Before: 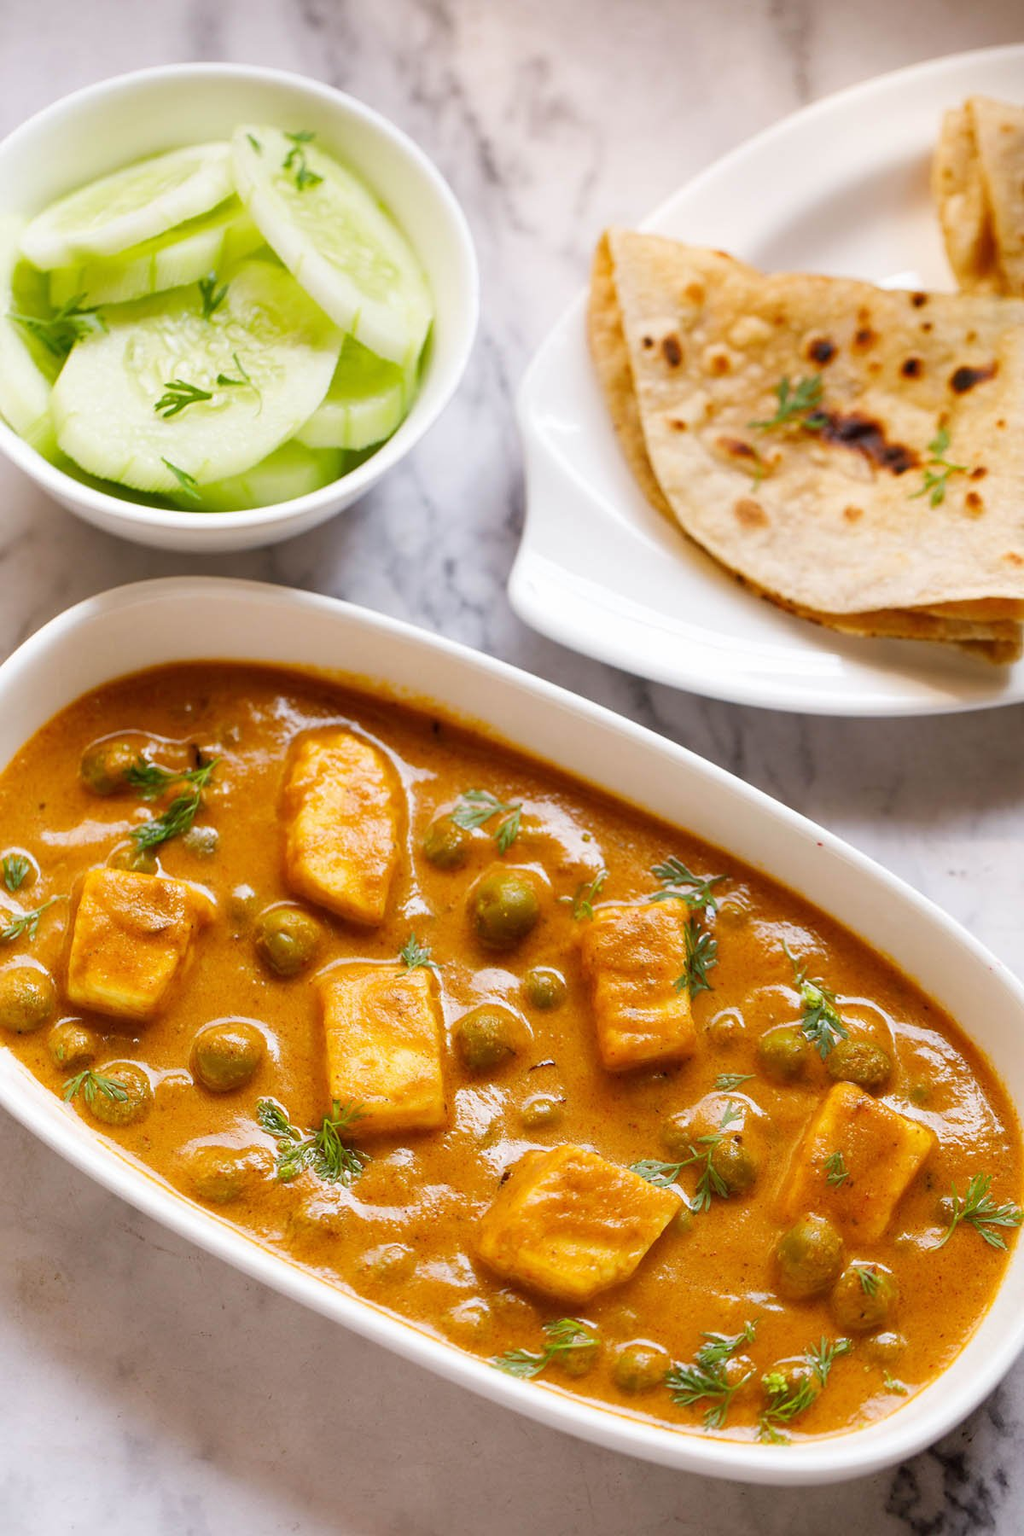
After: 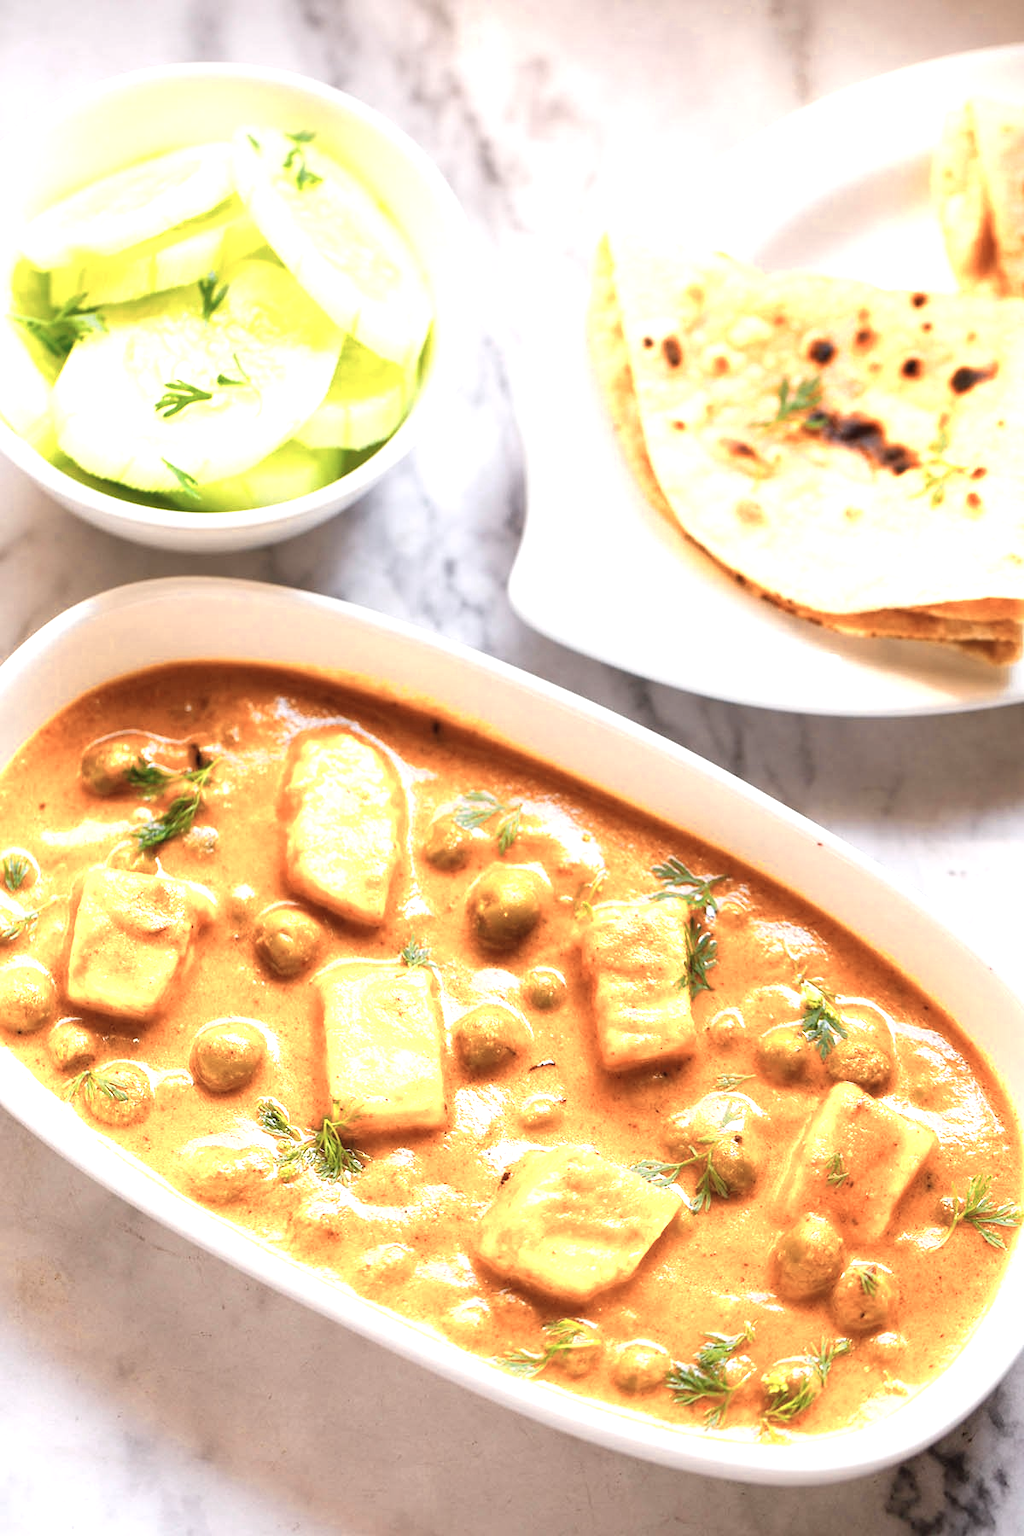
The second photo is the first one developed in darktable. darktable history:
exposure: black level correction -0.002, exposure 0.54 EV, compensate highlight preservation false
color zones: curves: ch0 [(0.018, 0.548) (0.224, 0.64) (0.425, 0.447) (0.675, 0.575) (0.732, 0.579)]; ch1 [(0.066, 0.487) (0.25, 0.5) (0.404, 0.43) (0.75, 0.421) (0.956, 0.421)]; ch2 [(0.044, 0.561) (0.215, 0.465) (0.399, 0.544) (0.465, 0.548) (0.614, 0.447) (0.724, 0.43) (0.882, 0.623) (0.956, 0.632)]
